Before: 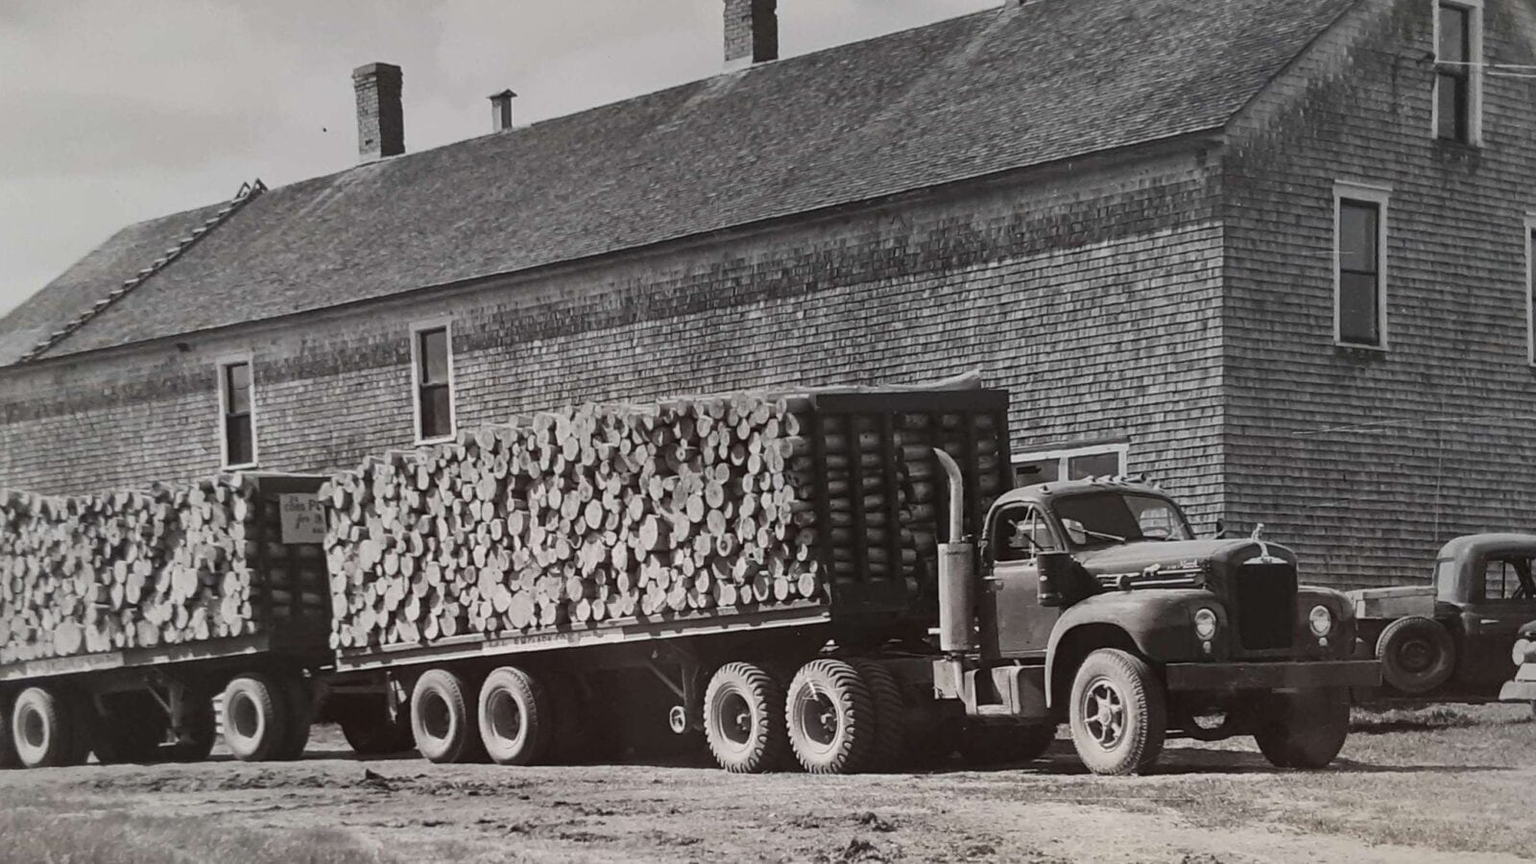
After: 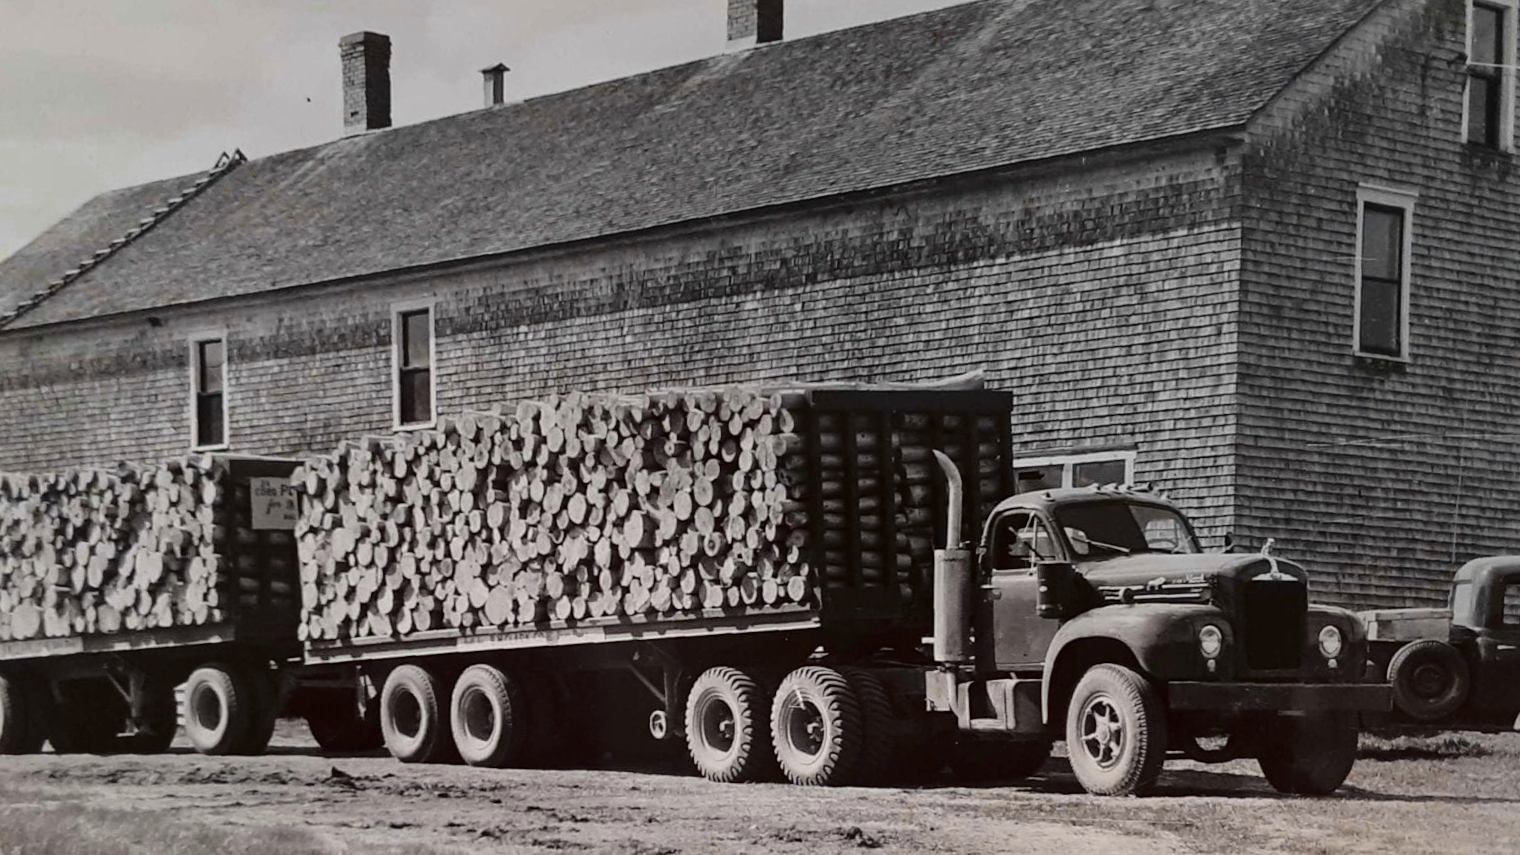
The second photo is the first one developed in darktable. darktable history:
crop and rotate: angle -1.69°
fill light: exposure -2 EV, width 8.6
color zones: curves: ch0 [(0.826, 0.353)]; ch1 [(0.242, 0.647) (0.889, 0.342)]; ch2 [(0.246, 0.089) (0.969, 0.068)]
